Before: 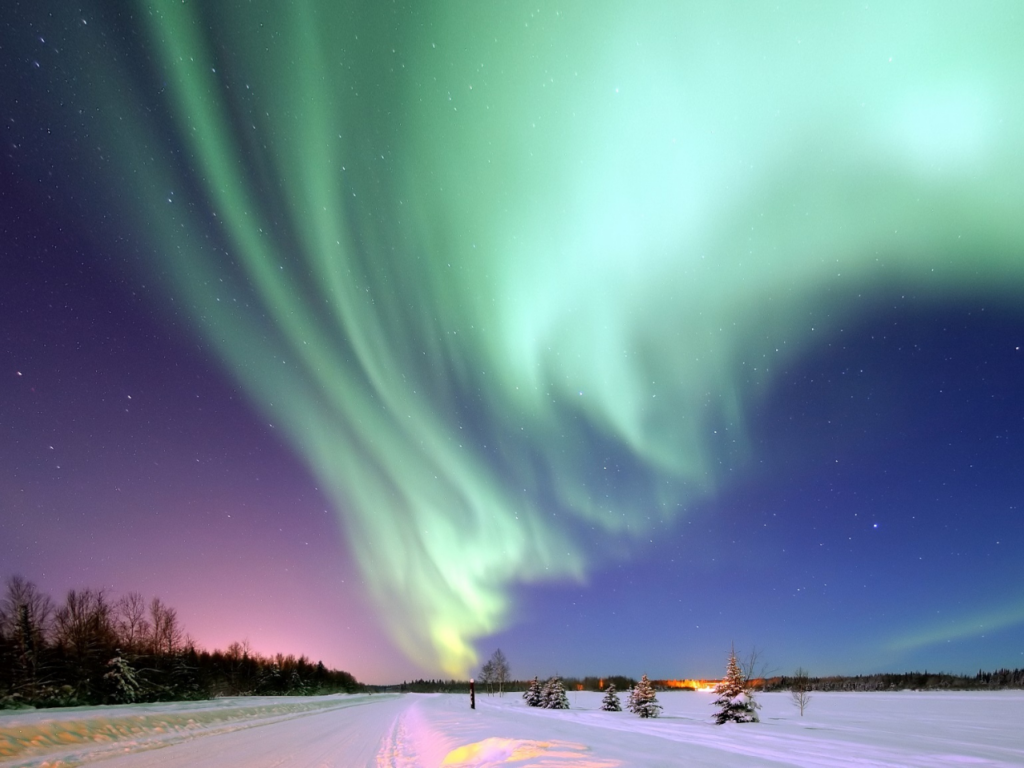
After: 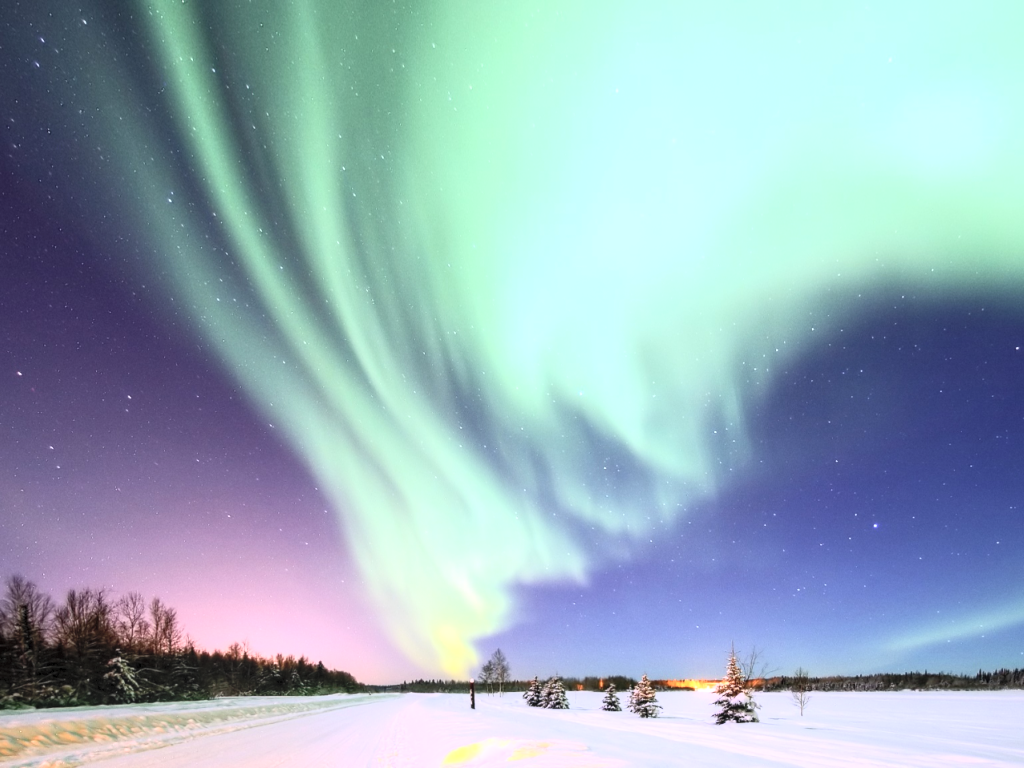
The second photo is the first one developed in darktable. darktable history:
contrast brightness saturation: contrast 0.39, brightness 0.53
local contrast: detail 130%
